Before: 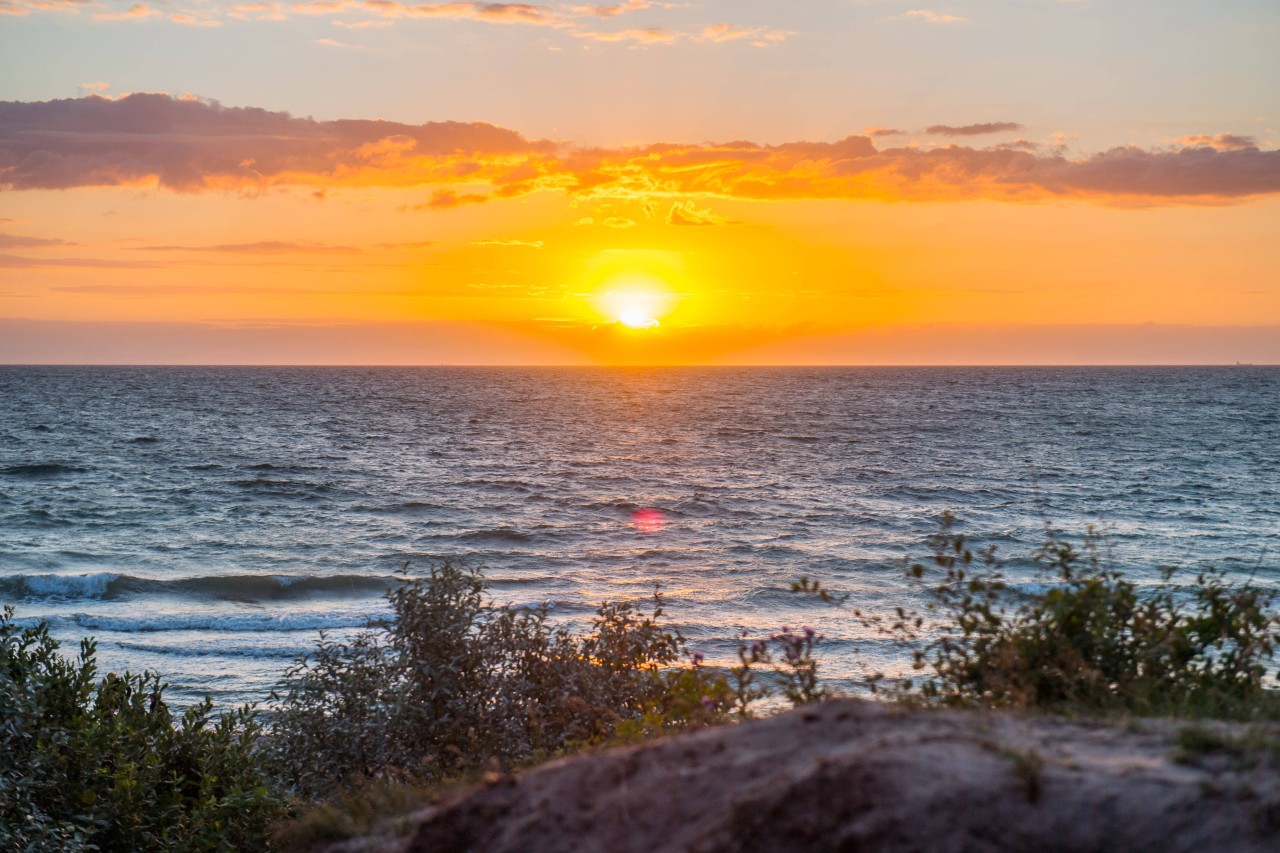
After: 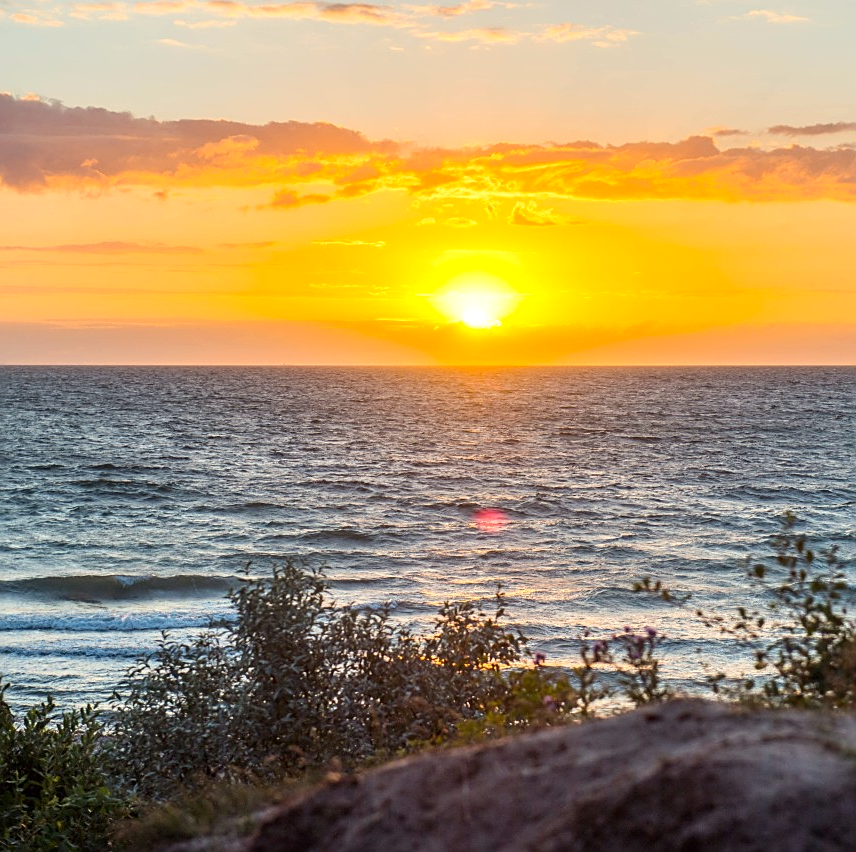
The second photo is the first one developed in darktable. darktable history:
crop and rotate: left 12.4%, right 20.708%
contrast brightness saturation: contrast 0.103, brightness 0.012, saturation 0.024
exposure: exposure 0.202 EV, compensate highlight preservation false
color correction: highlights a* -4.62, highlights b* 5.05, saturation 0.968
sharpen: on, module defaults
